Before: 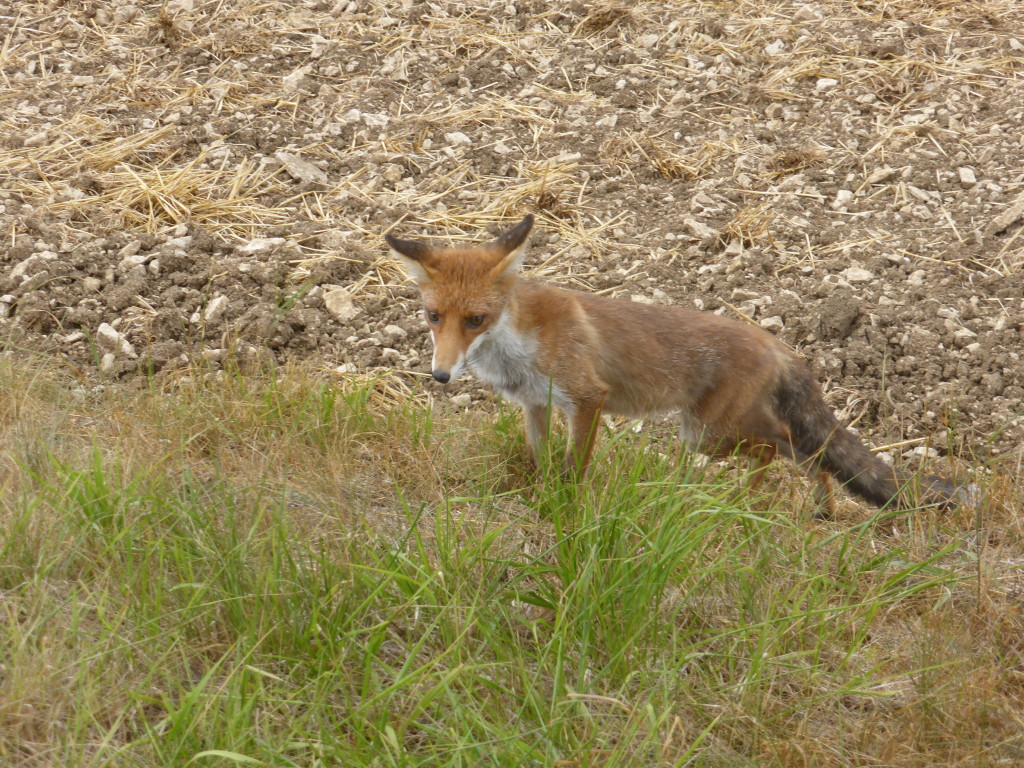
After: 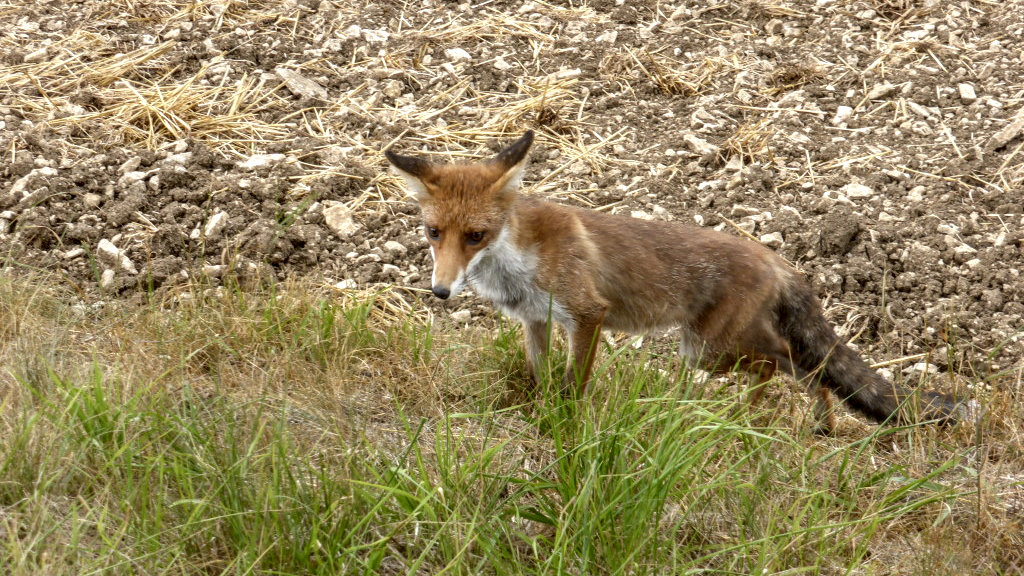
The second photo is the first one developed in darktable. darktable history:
local contrast: highlights 64%, shadows 53%, detail 168%, midtone range 0.514
crop: top 11.015%, bottom 13.961%
